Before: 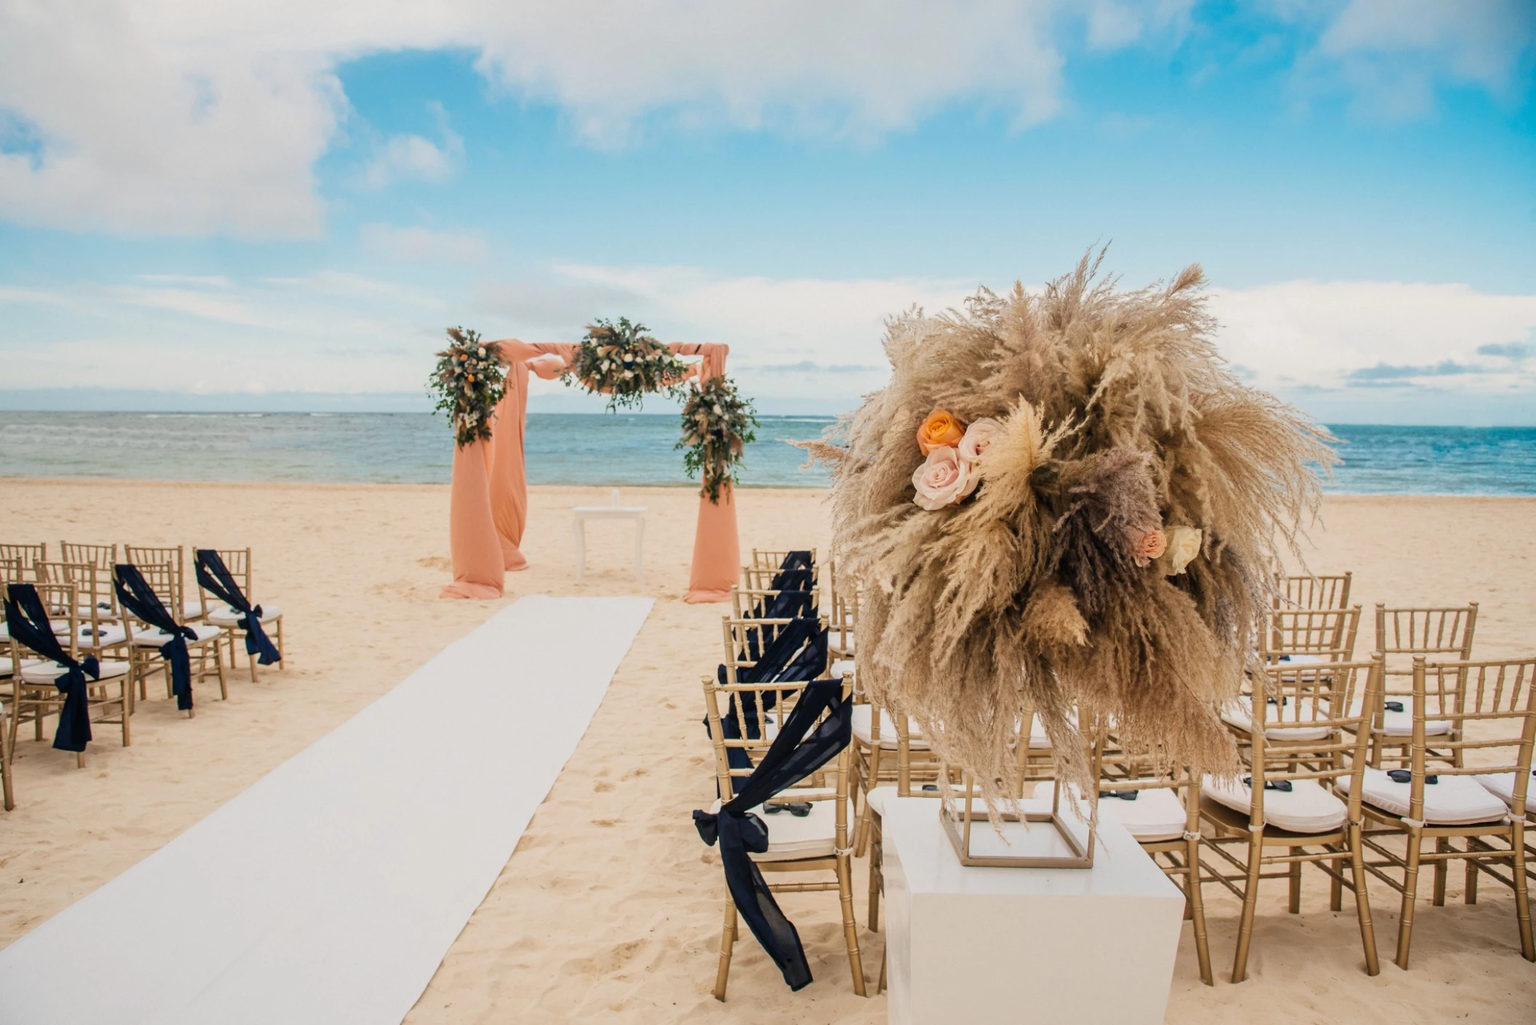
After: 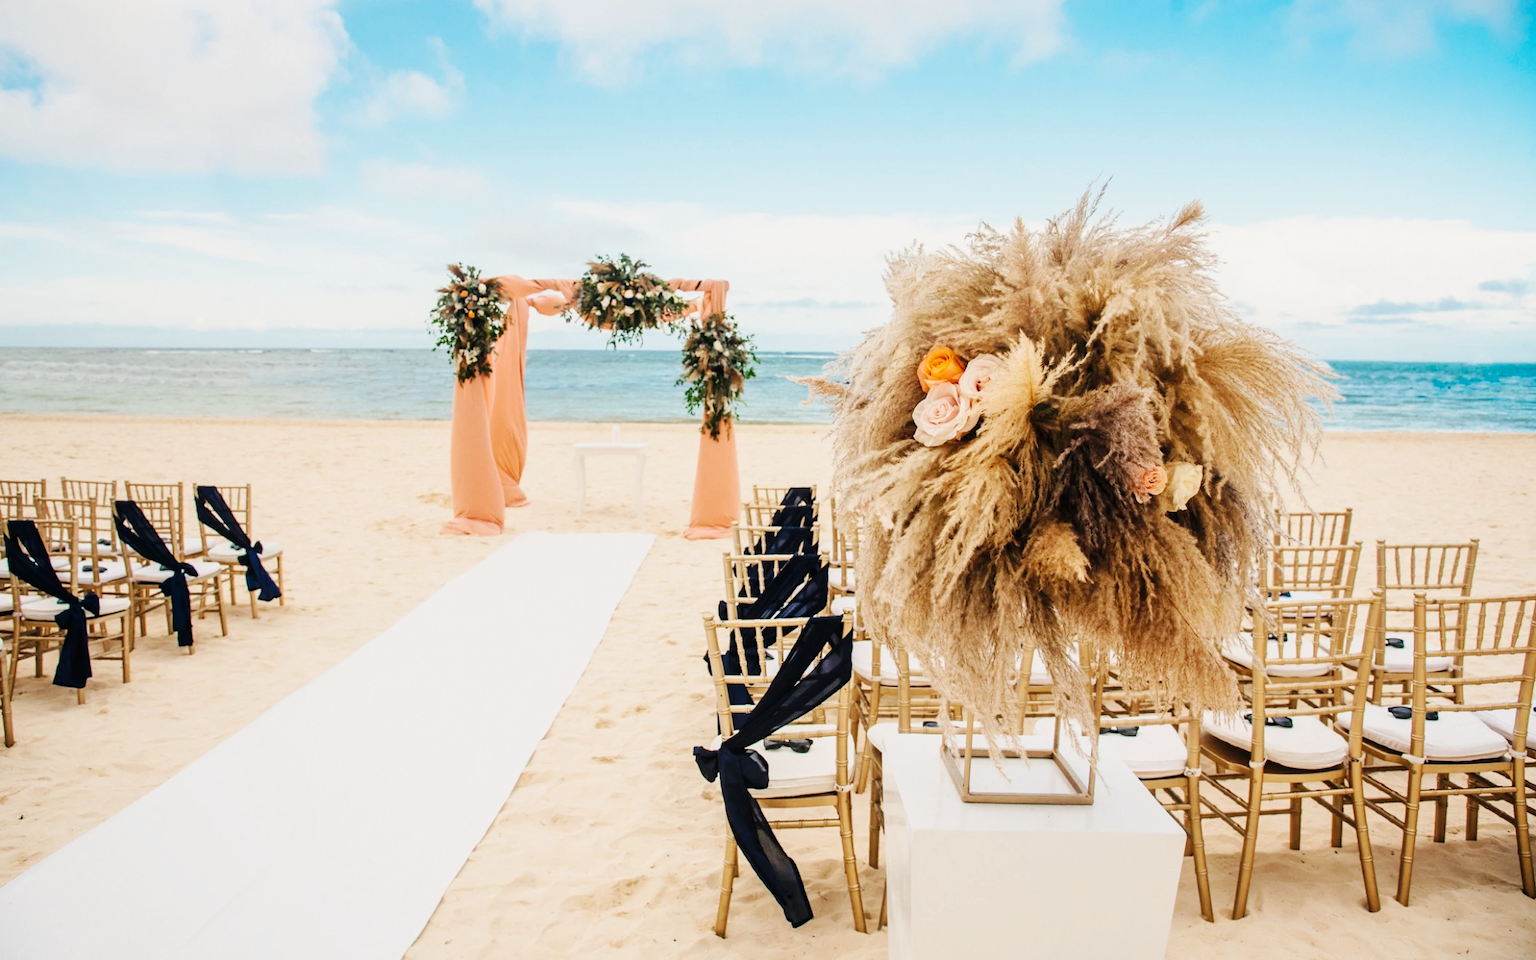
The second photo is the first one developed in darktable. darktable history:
crop and rotate: top 6.307%
base curve: curves: ch0 [(0, 0) (0.032, 0.025) (0.121, 0.166) (0.206, 0.329) (0.605, 0.79) (1, 1)], preserve colors none
